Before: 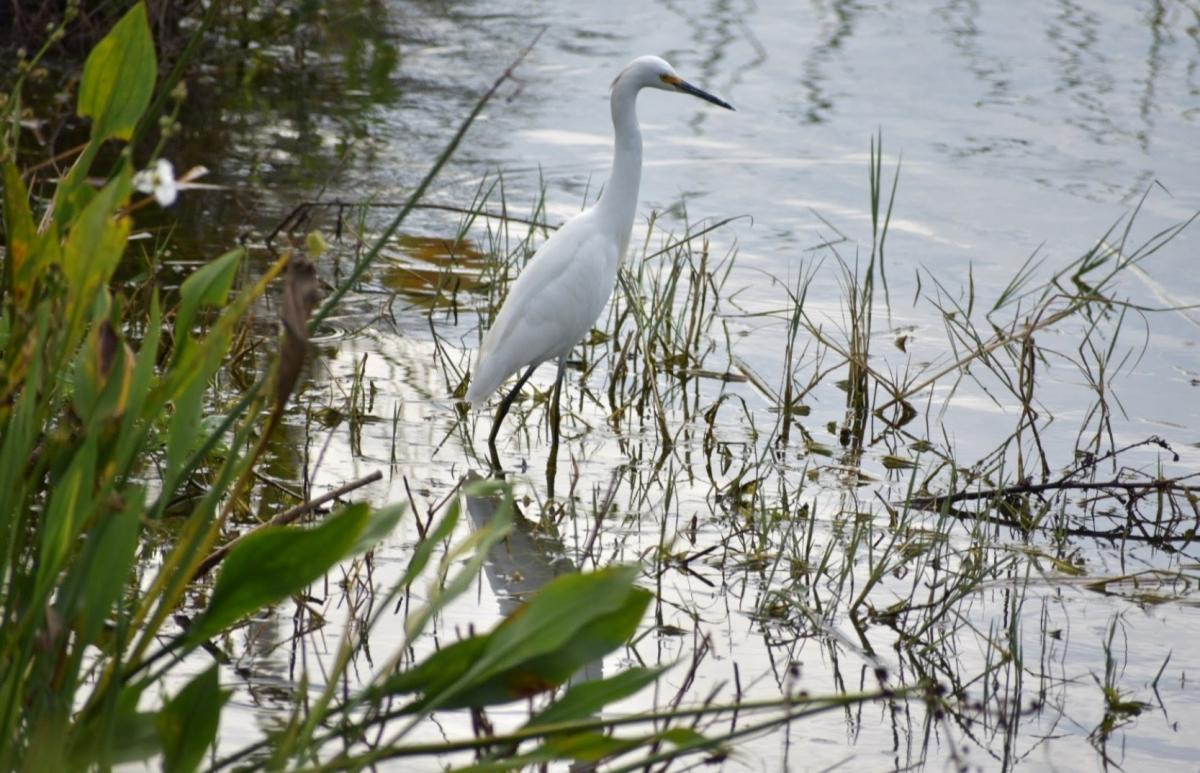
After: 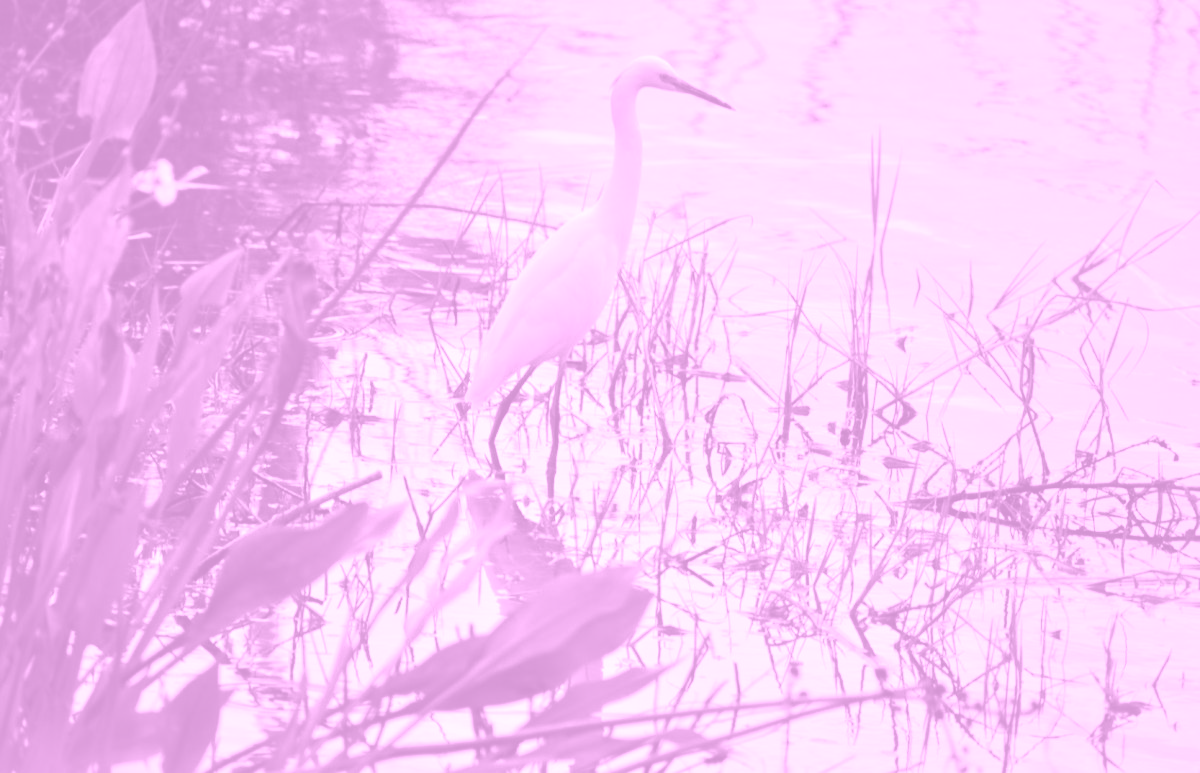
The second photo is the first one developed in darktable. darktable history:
colorize: hue 331.2°, saturation 75%, source mix 30.28%, lightness 70.52%, version 1
tone equalizer: -8 EV -0.75 EV, -7 EV -0.7 EV, -6 EV -0.6 EV, -5 EV -0.4 EV, -3 EV 0.4 EV, -2 EV 0.6 EV, -1 EV 0.7 EV, +0 EV 0.75 EV, edges refinement/feathering 500, mask exposure compensation -1.57 EV, preserve details no
rgb levels: preserve colors max RGB
